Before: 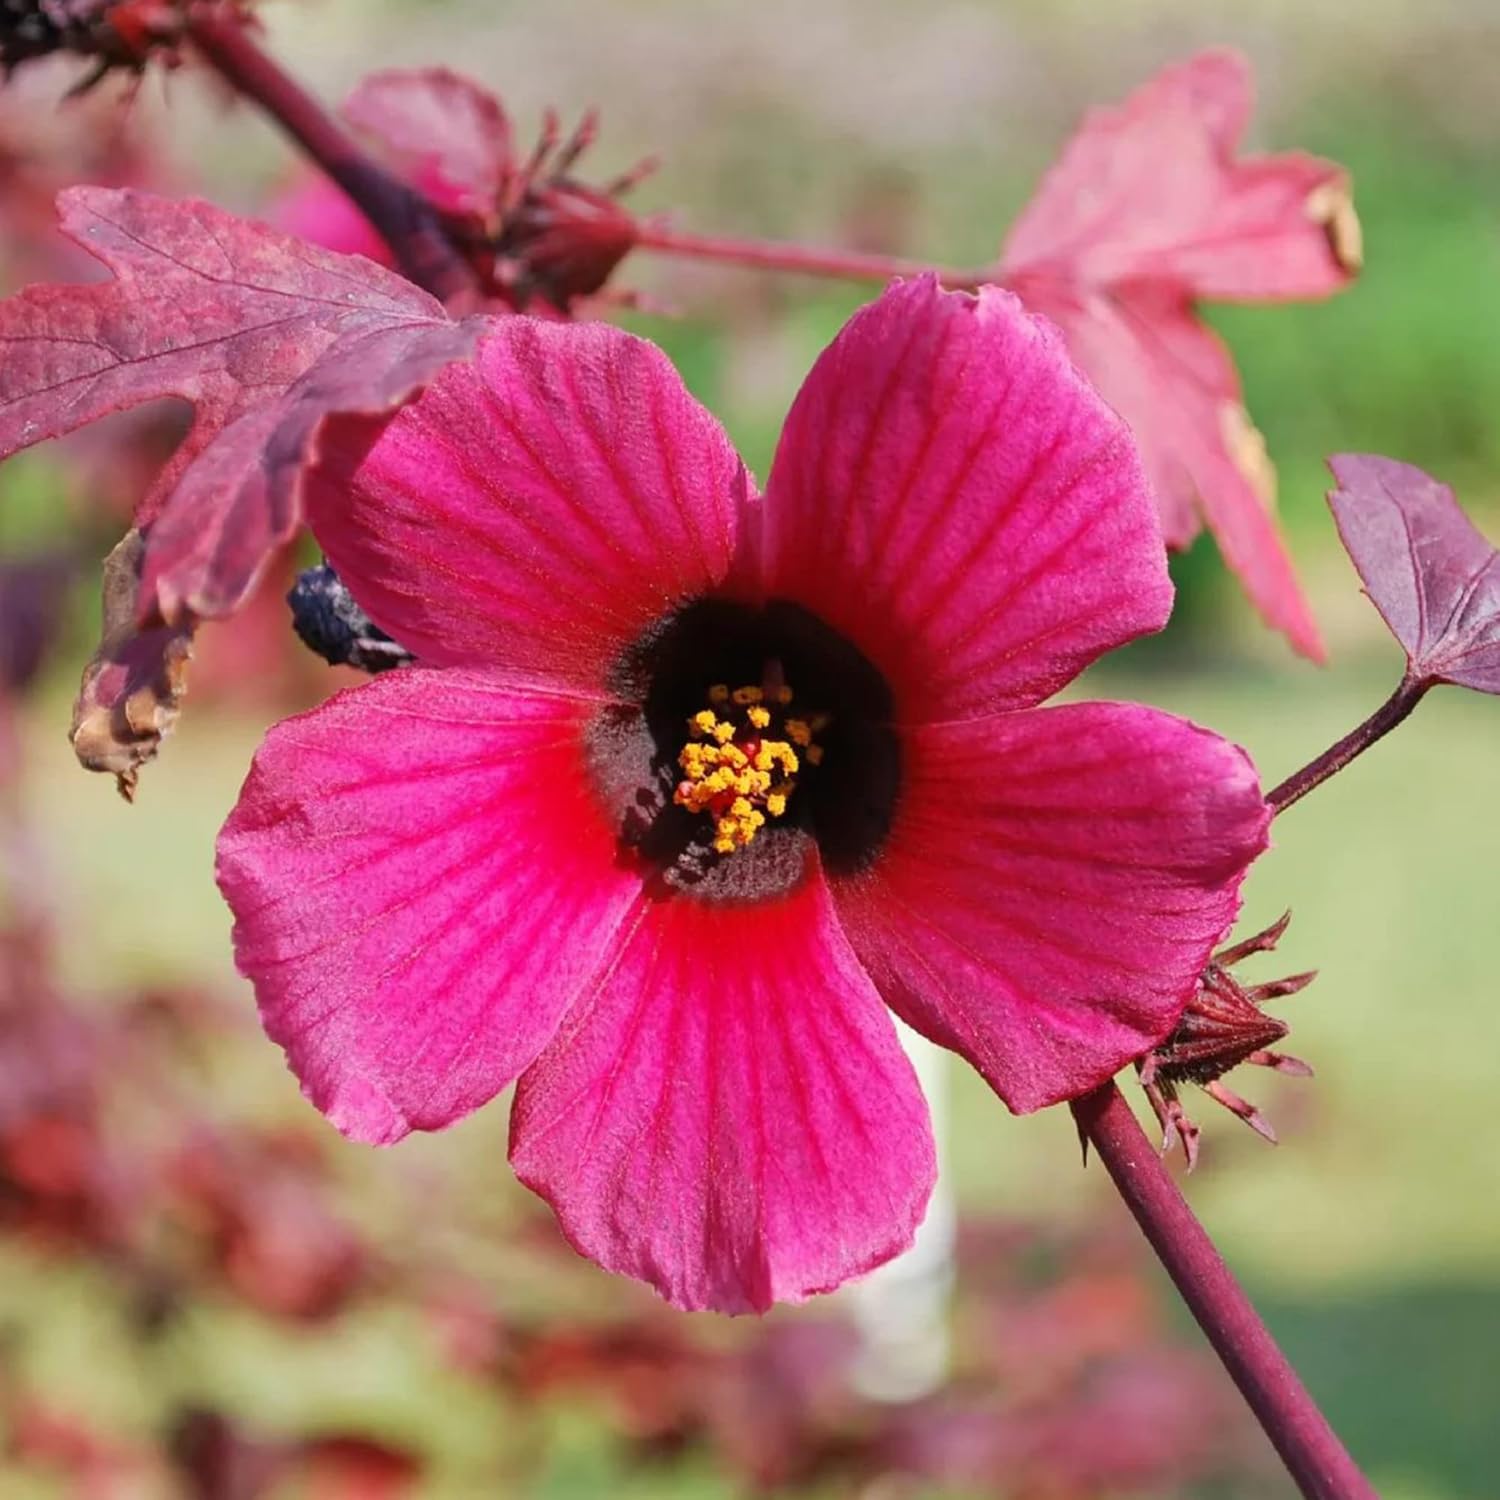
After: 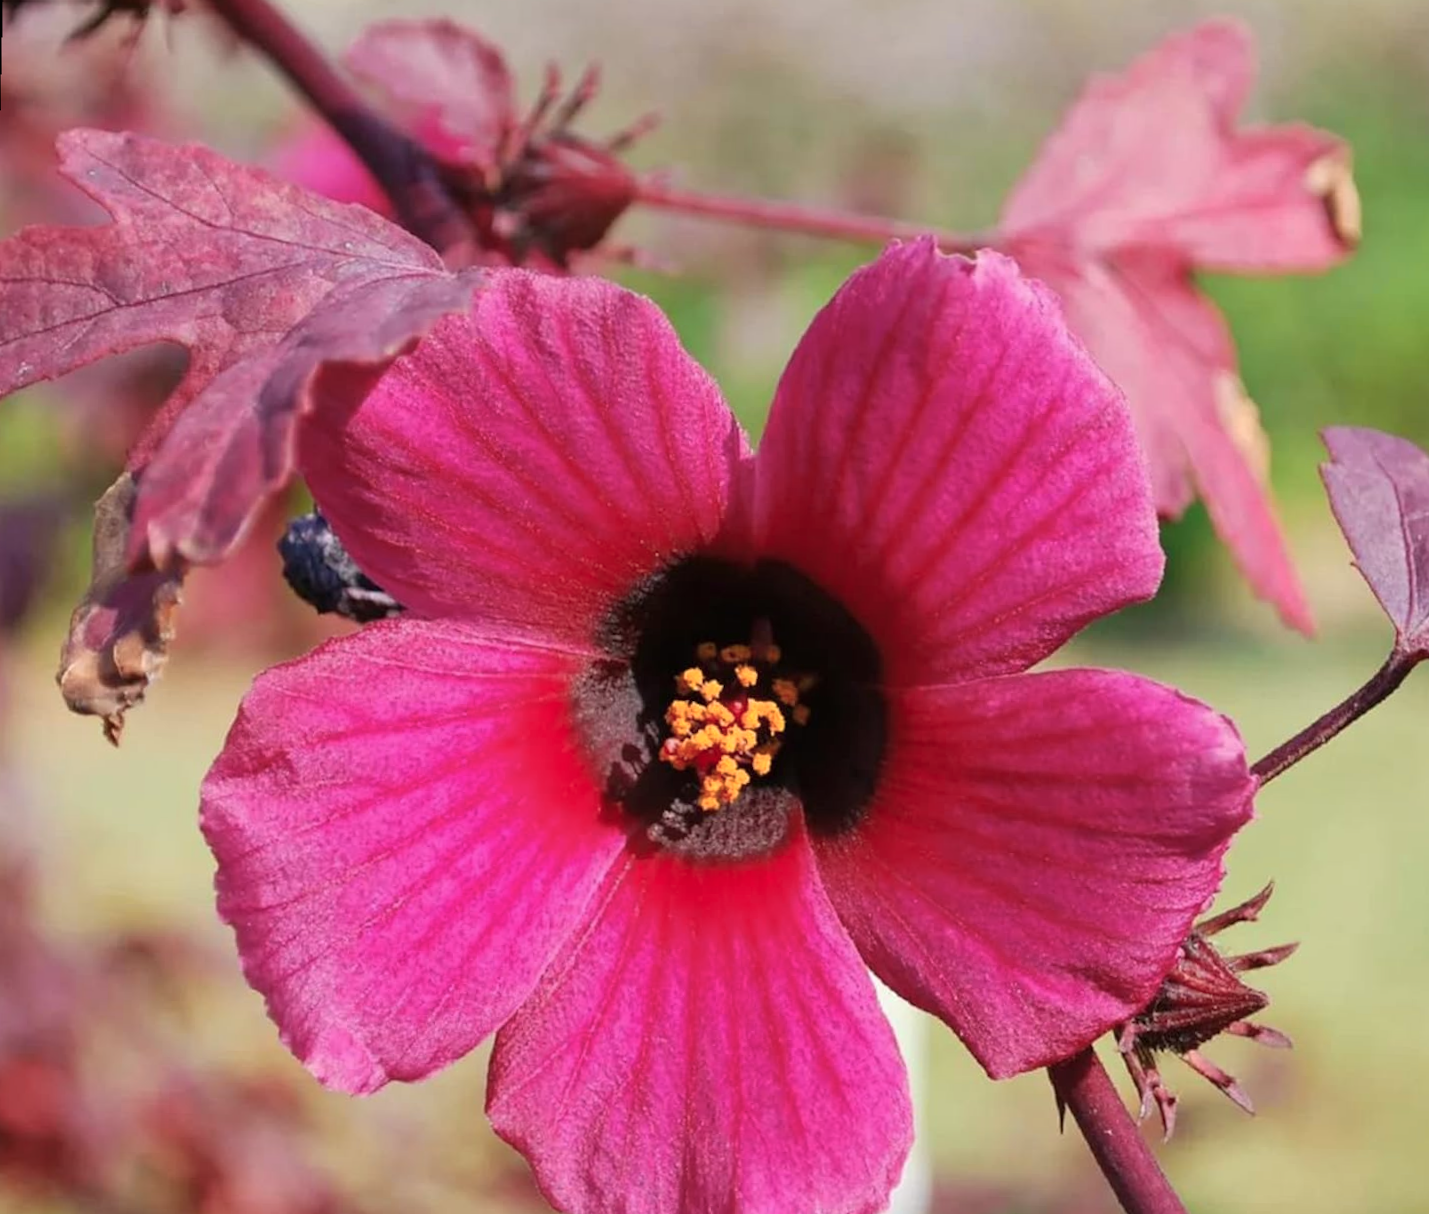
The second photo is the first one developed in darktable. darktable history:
crop and rotate: angle 0.2°, left 0.275%, right 3.127%, bottom 14.18%
color zones: curves: ch1 [(0, 0.469) (0.072, 0.457) (0.243, 0.494) (0.429, 0.5) (0.571, 0.5) (0.714, 0.5) (0.857, 0.5) (1, 0.469)]; ch2 [(0, 0.499) (0.143, 0.467) (0.242, 0.436) (0.429, 0.493) (0.571, 0.5) (0.714, 0.5) (0.857, 0.5) (1, 0.499)]
rotate and perspective: rotation 1.57°, crop left 0.018, crop right 0.982, crop top 0.039, crop bottom 0.961
